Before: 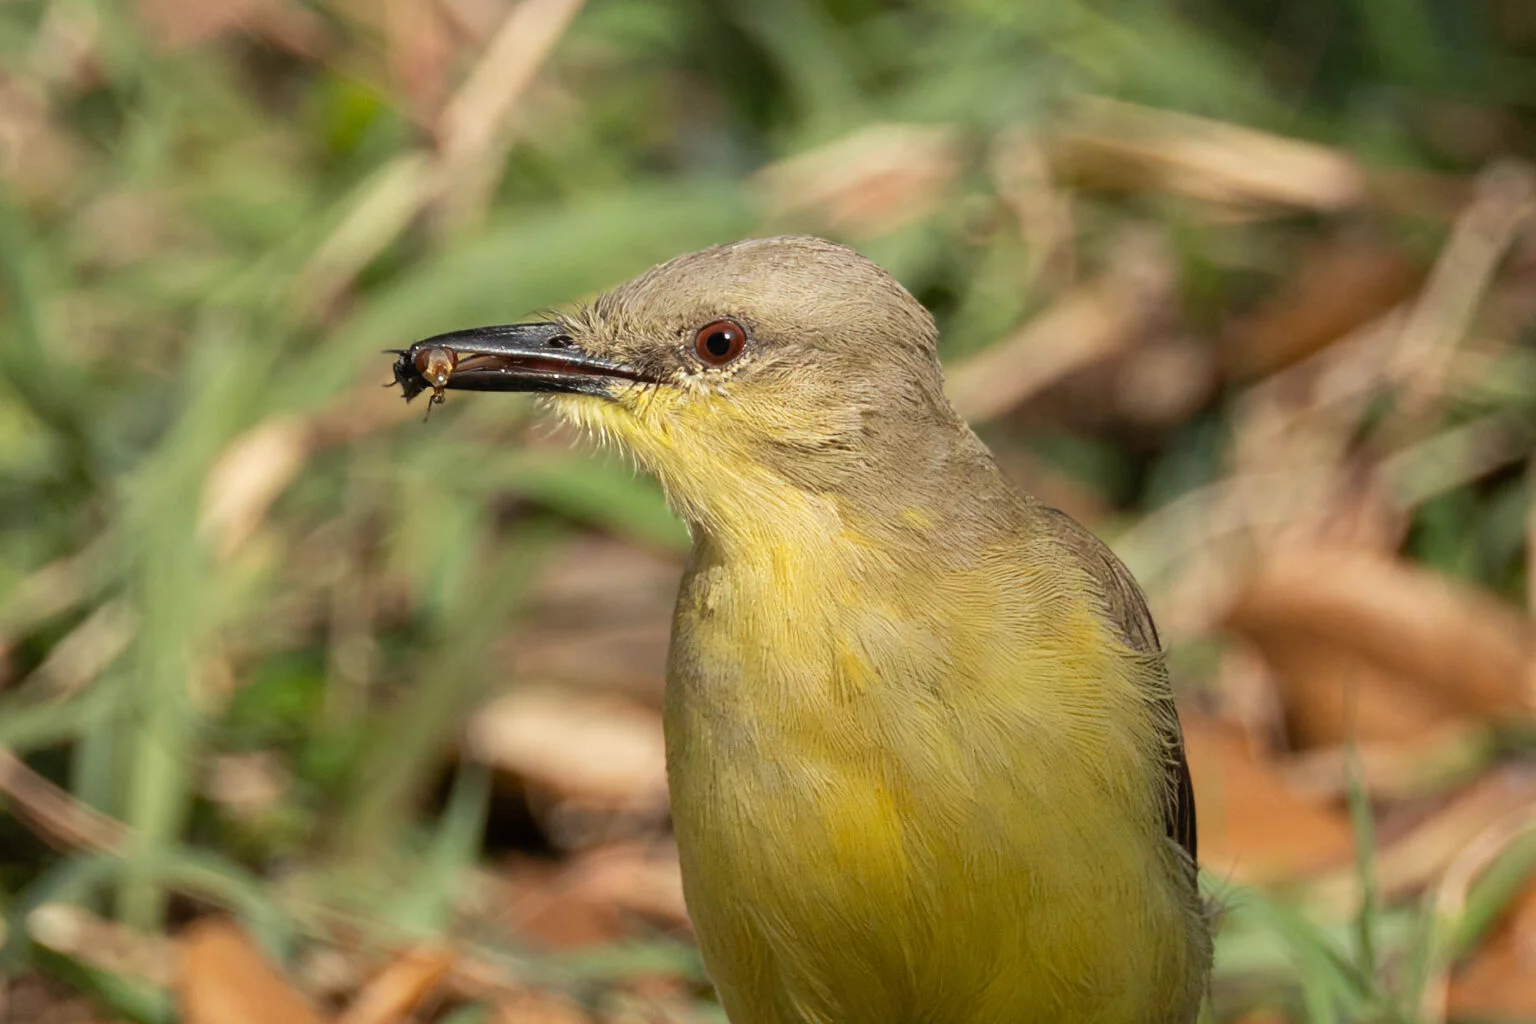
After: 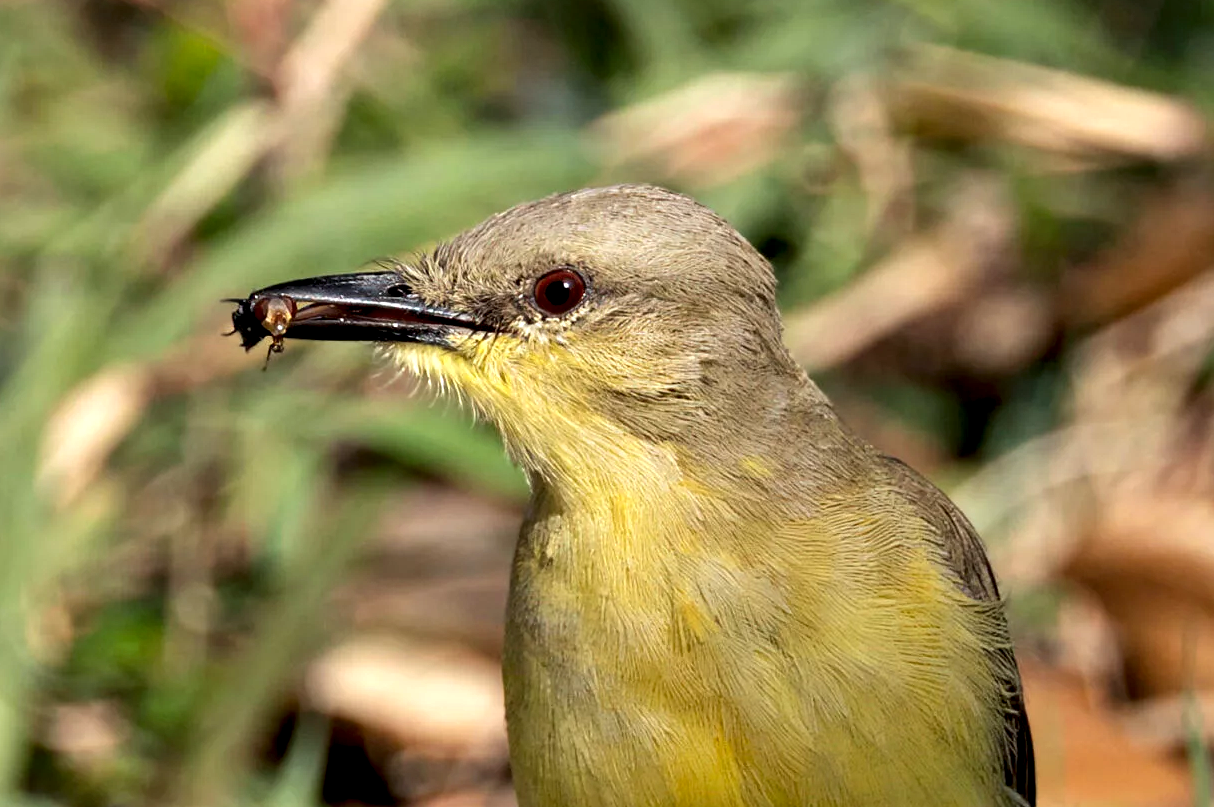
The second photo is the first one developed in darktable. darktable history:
contrast equalizer: octaves 7, y [[0.6 ×6], [0.55 ×6], [0 ×6], [0 ×6], [0 ×6]]
crop and rotate: left 10.51%, top 5.073%, right 10.451%, bottom 16.053%
